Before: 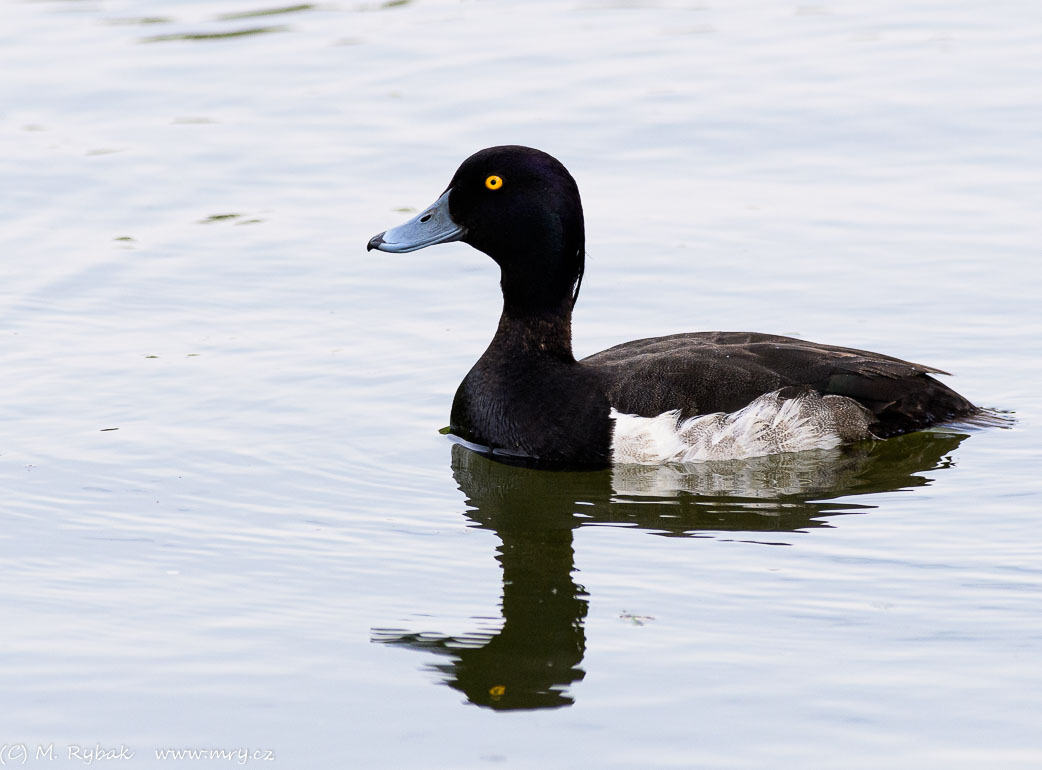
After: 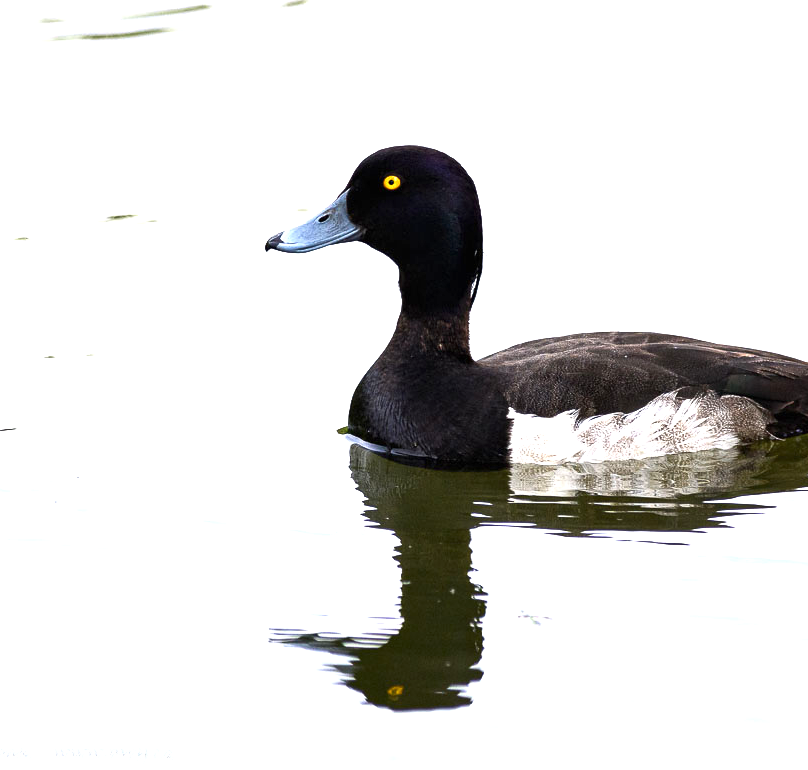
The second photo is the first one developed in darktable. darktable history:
exposure: black level correction 0, exposure 0.866 EV, compensate highlight preservation false
crop: left 9.872%, right 12.565%
color calibration: illuminant same as pipeline (D50), adaptation none (bypass), x 0.331, y 0.333, temperature 5006.99 K, saturation algorithm version 1 (2020)
shadows and highlights: shadows 37.16, highlights -26.8, soften with gaussian
